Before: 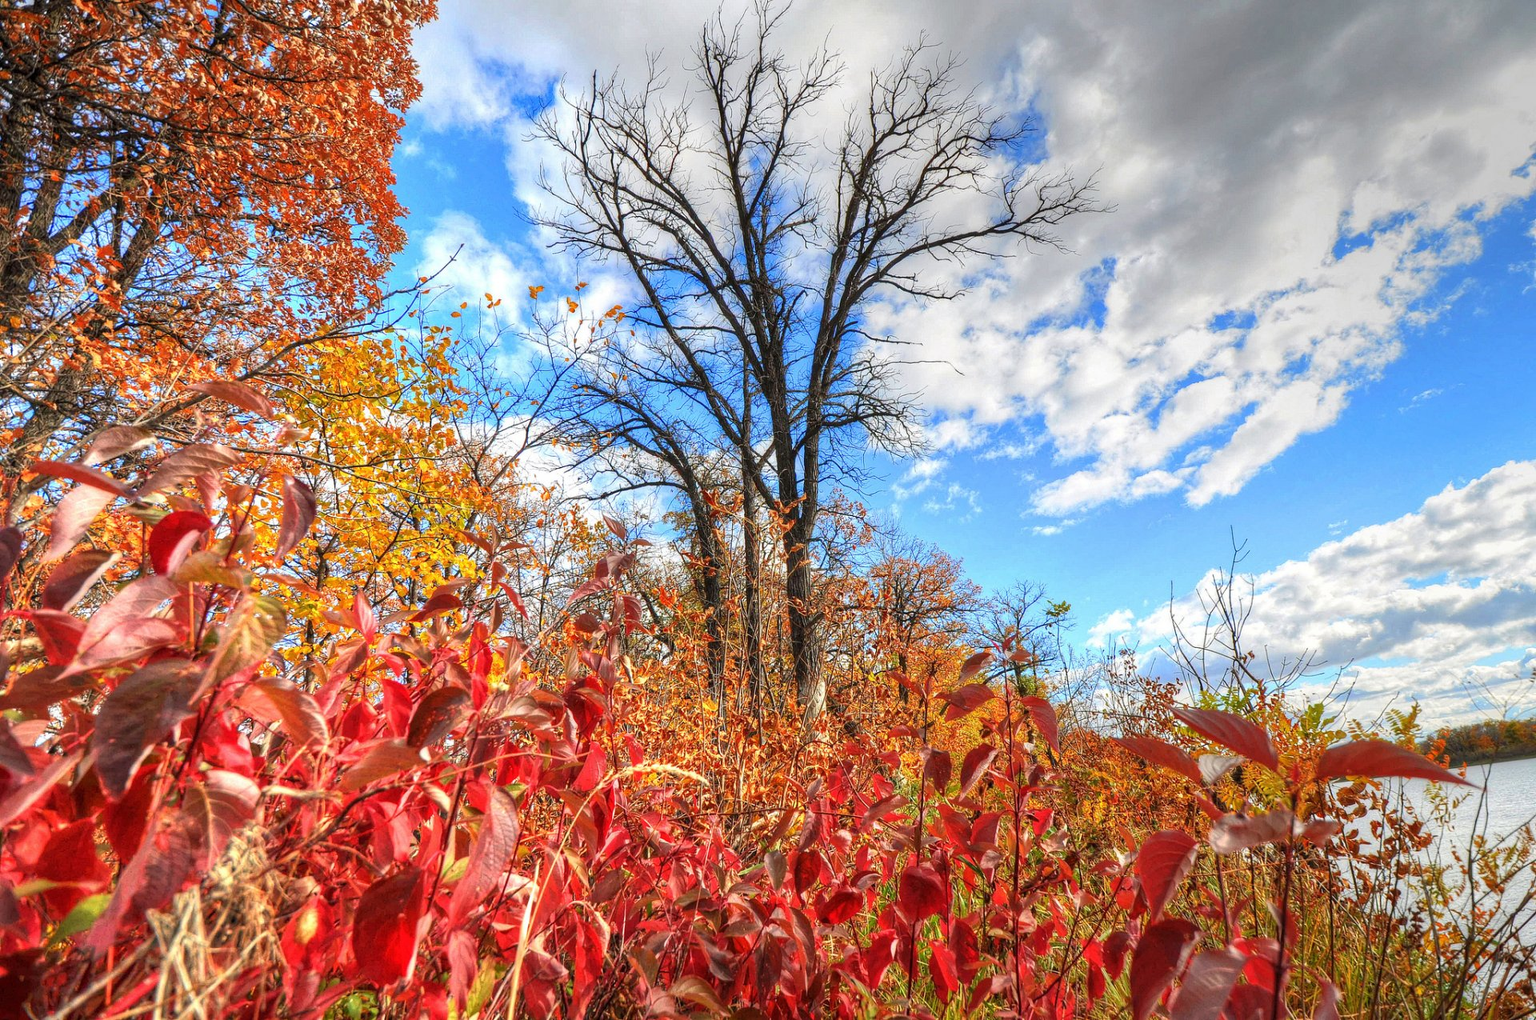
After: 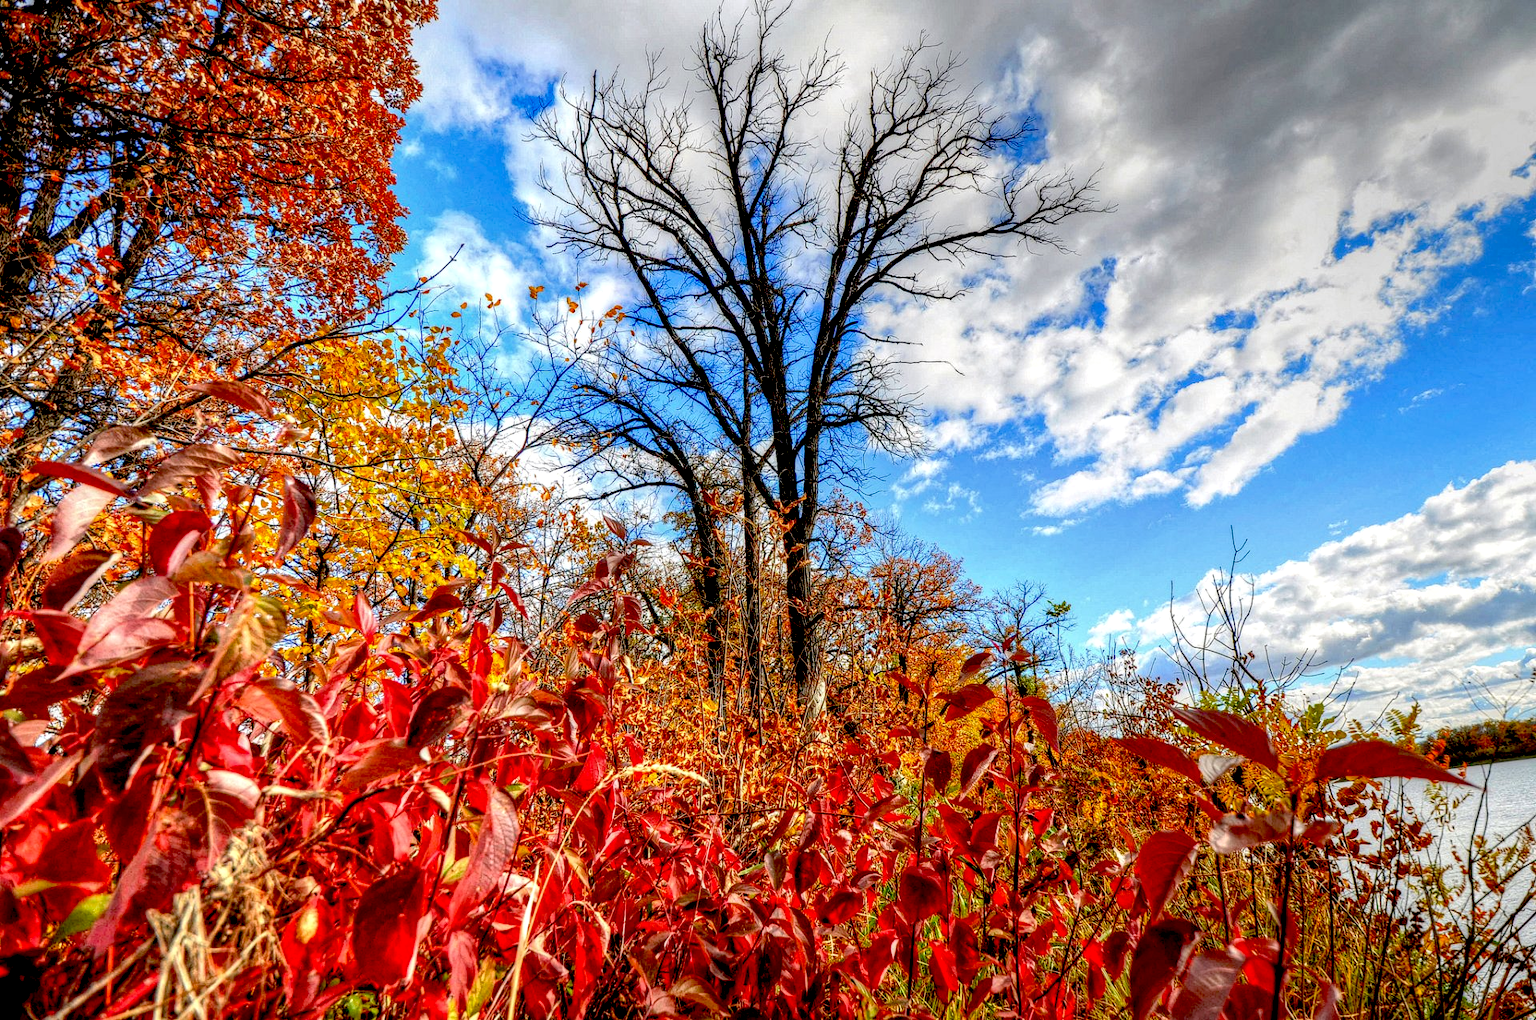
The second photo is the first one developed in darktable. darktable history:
exposure: black level correction 0.047, exposure 0.013 EV, compensate highlight preservation false
local contrast: detail 130%
